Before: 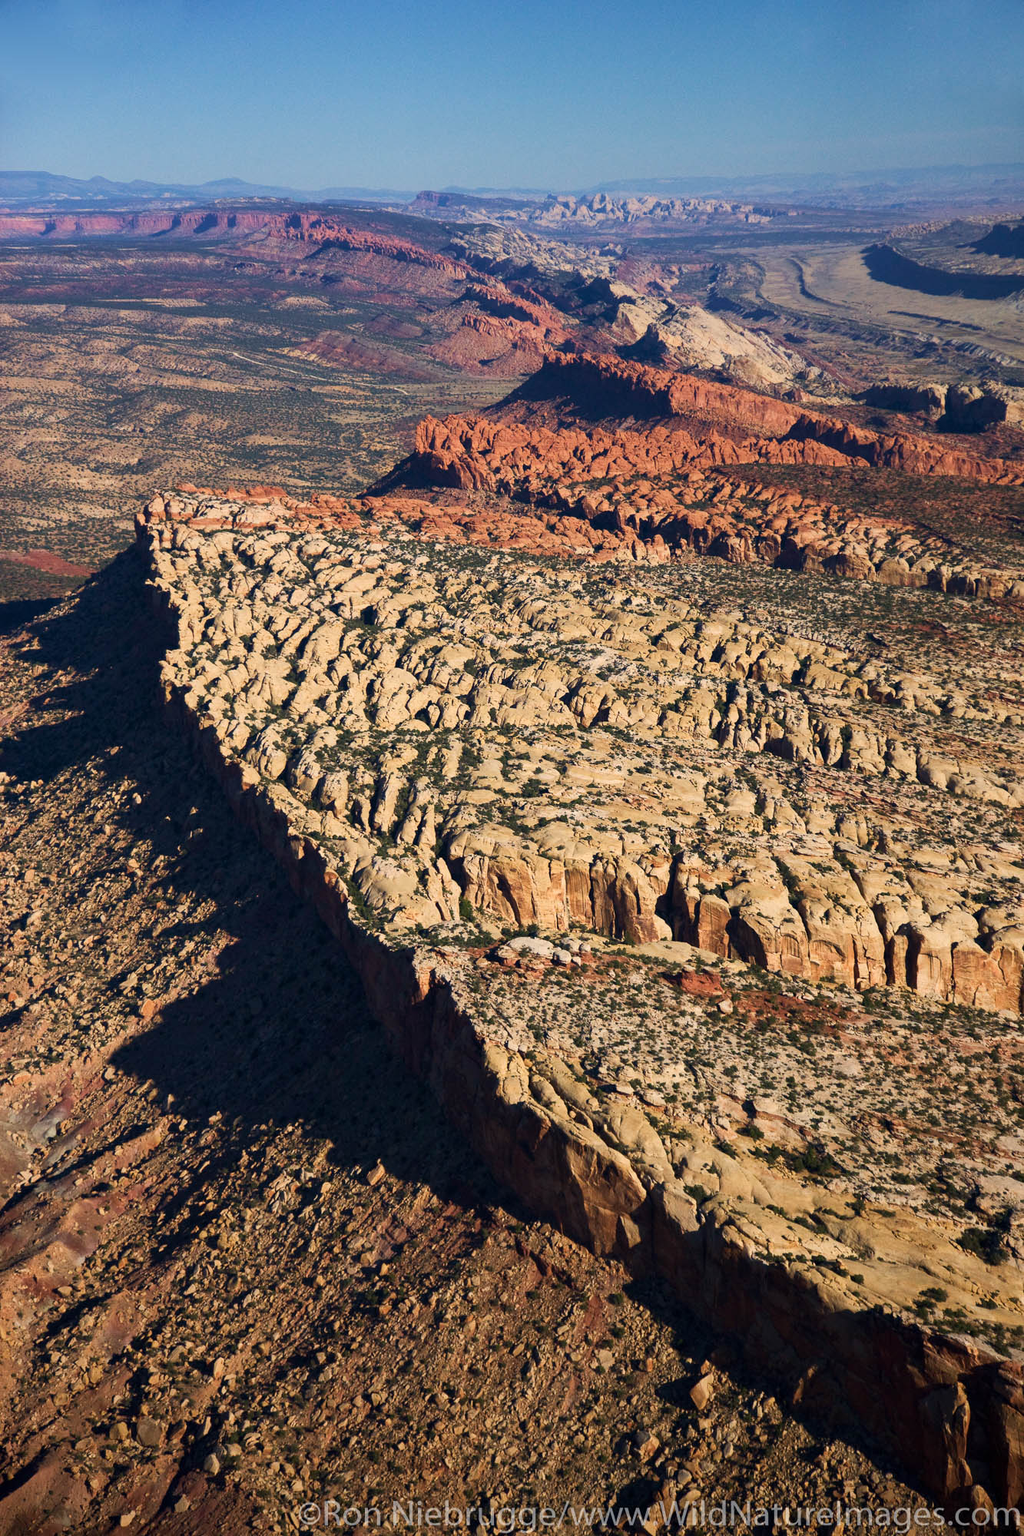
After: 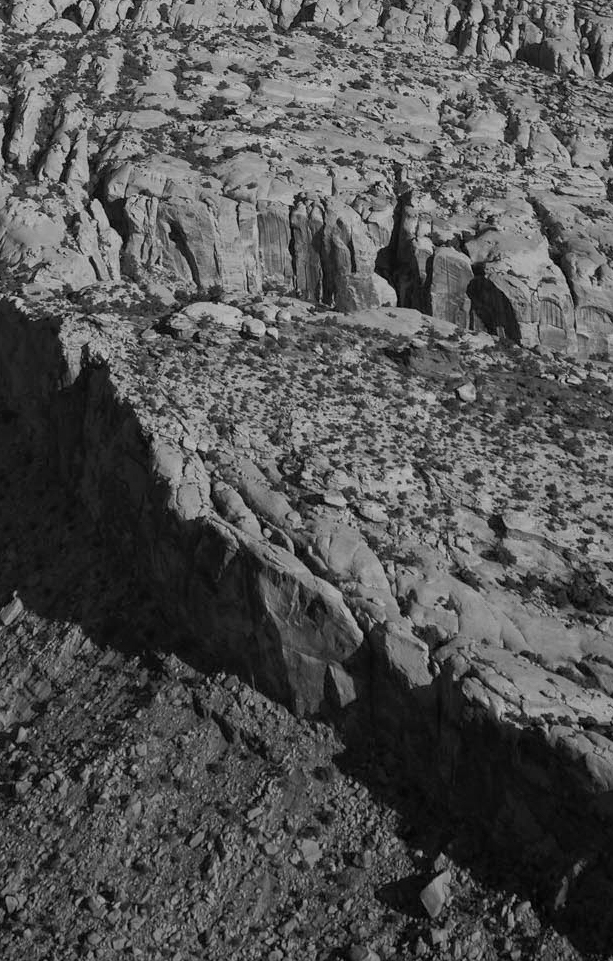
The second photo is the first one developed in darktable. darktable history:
crop: left 35.896%, top 45.921%, right 18.063%, bottom 5.987%
color calibration: output gray [0.18, 0.41, 0.41, 0], illuminant as shot in camera, x 0.358, y 0.373, temperature 4628.91 K
tone equalizer: -8 EV 0.233 EV, -7 EV 0.41 EV, -6 EV 0.438 EV, -5 EV 0.231 EV, -3 EV -0.258 EV, -2 EV -0.425 EV, -1 EV -0.41 EV, +0 EV -0.241 EV, edges refinement/feathering 500, mask exposure compensation -1.57 EV, preserve details no
